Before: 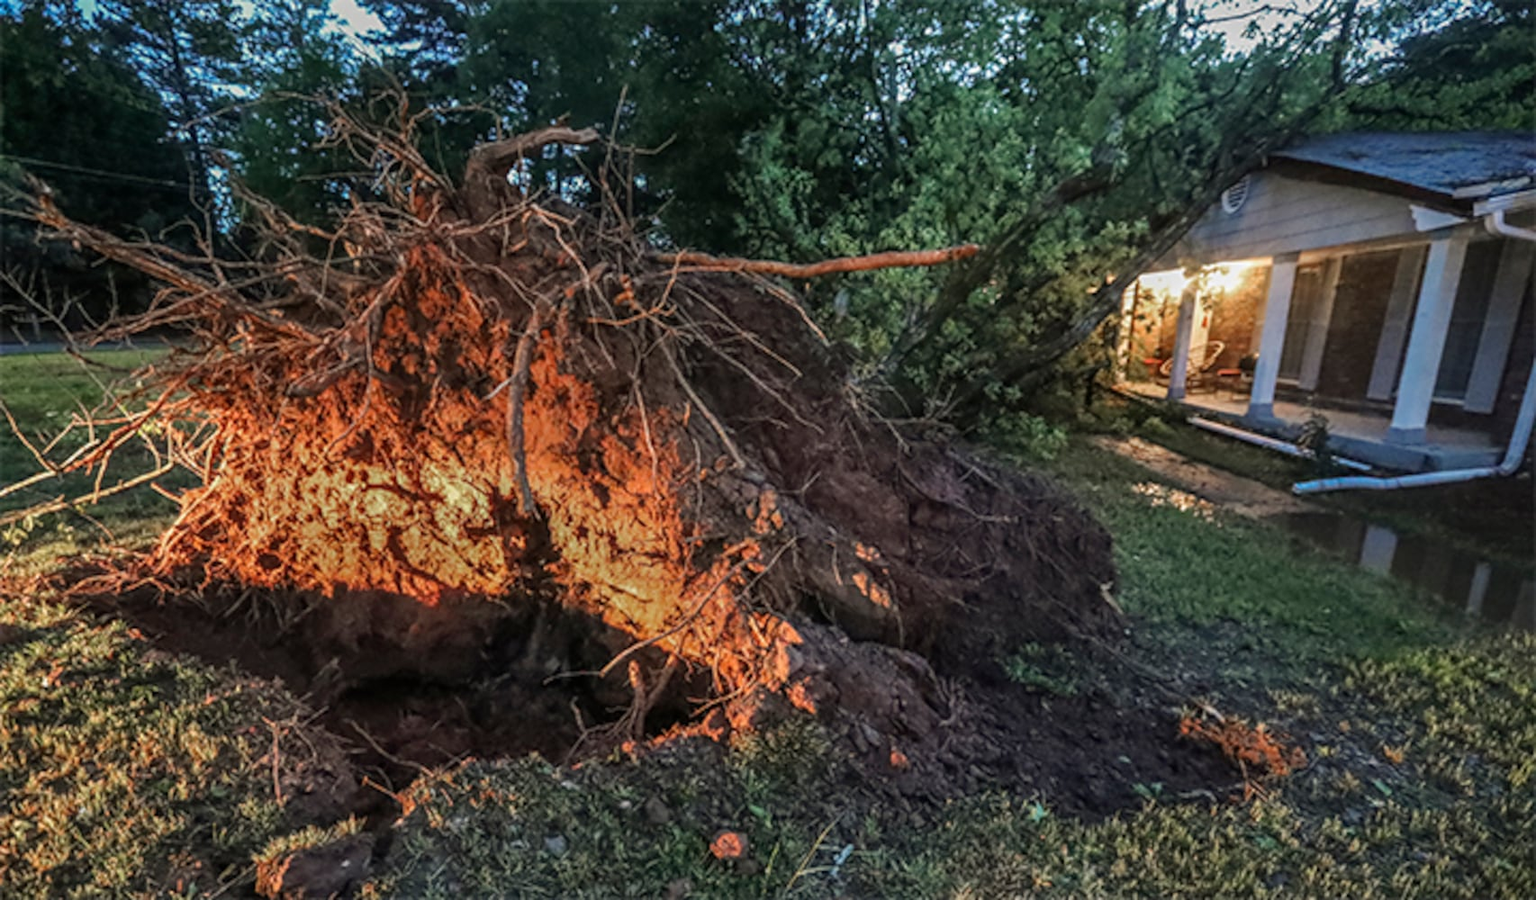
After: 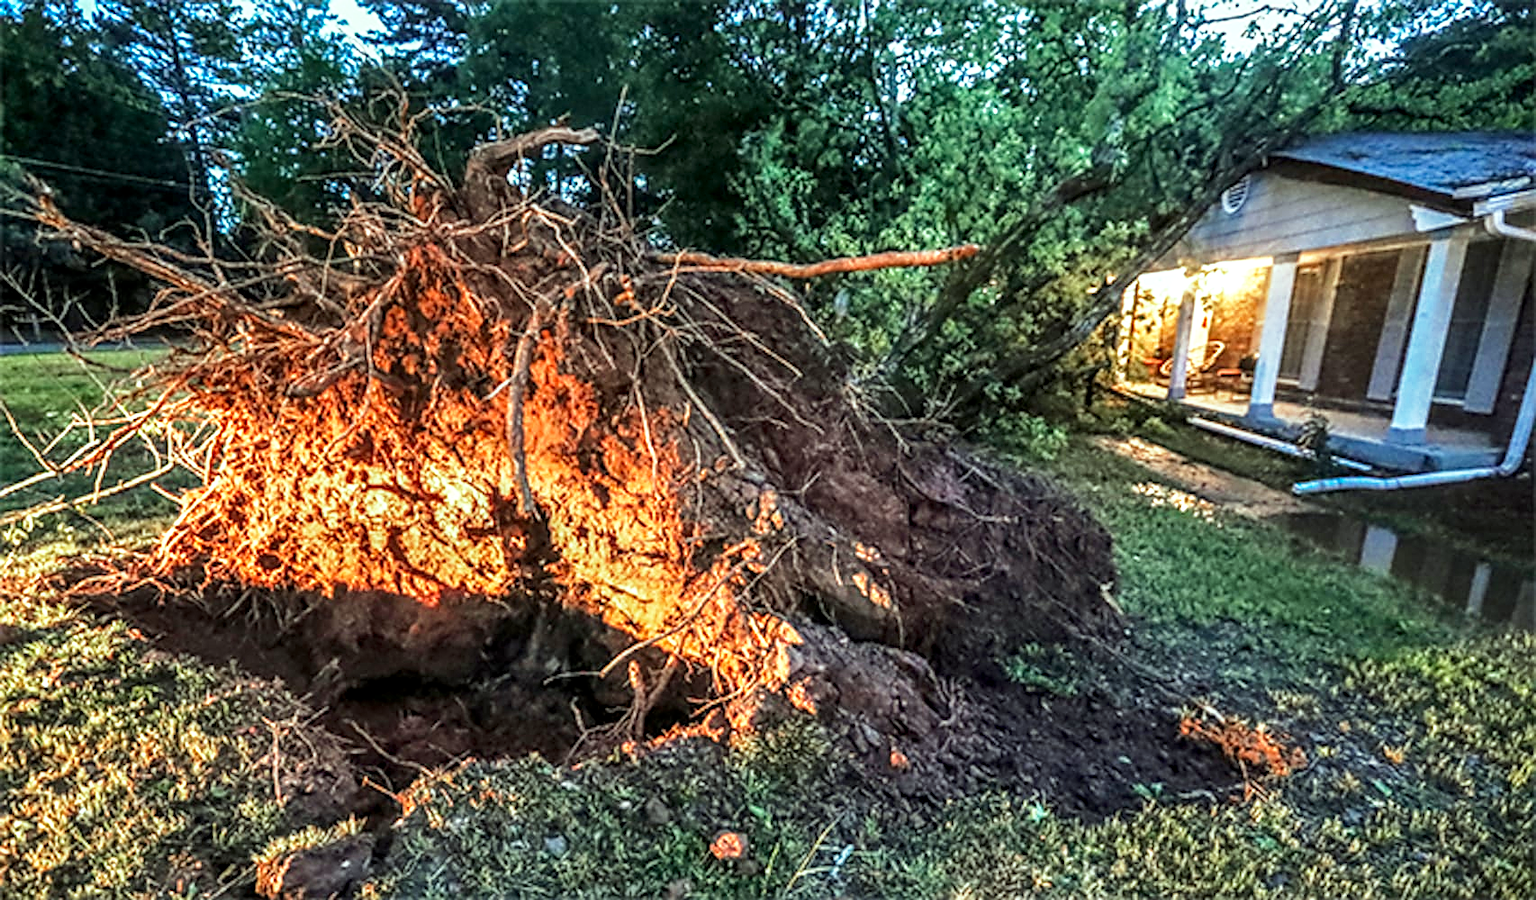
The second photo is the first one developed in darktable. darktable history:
local contrast: on, module defaults
base curve: curves: ch0 [(0, 0) (0.005, 0.002) (0.193, 0.295) (0.399, 0.664) (0.75, 0.928) (1, 1)], preserve colors none
contrast brightness saturation: contrast 0.072
exposure: black level correction 0, exposure 0.696 EV, compensate highlight preservation false
sharpen: on, module defaults
tone equalizer: -8 EV -0.001 EV, -7 EV 0.001 EV, -6 EV -0.002 EV, -5 EV -0.004 EV, -4 EV -0.06 EV, -3 EV -0.2 EV, -2 EV -0.277 EV, -1 EV 0.101 EV, +0 EV 0.31 EV, edges refinement/feathering 500, mask exposure compensation -1.57 EV, preserve details no
color correction: highlights a* -6.96, highlights b* 0.484
